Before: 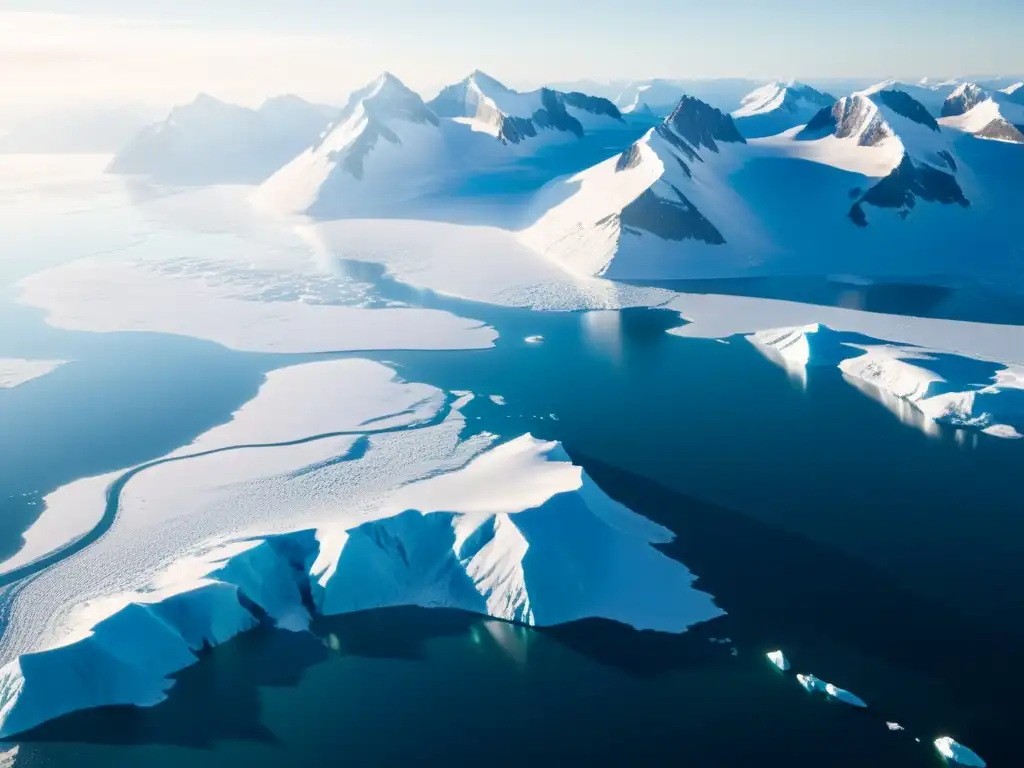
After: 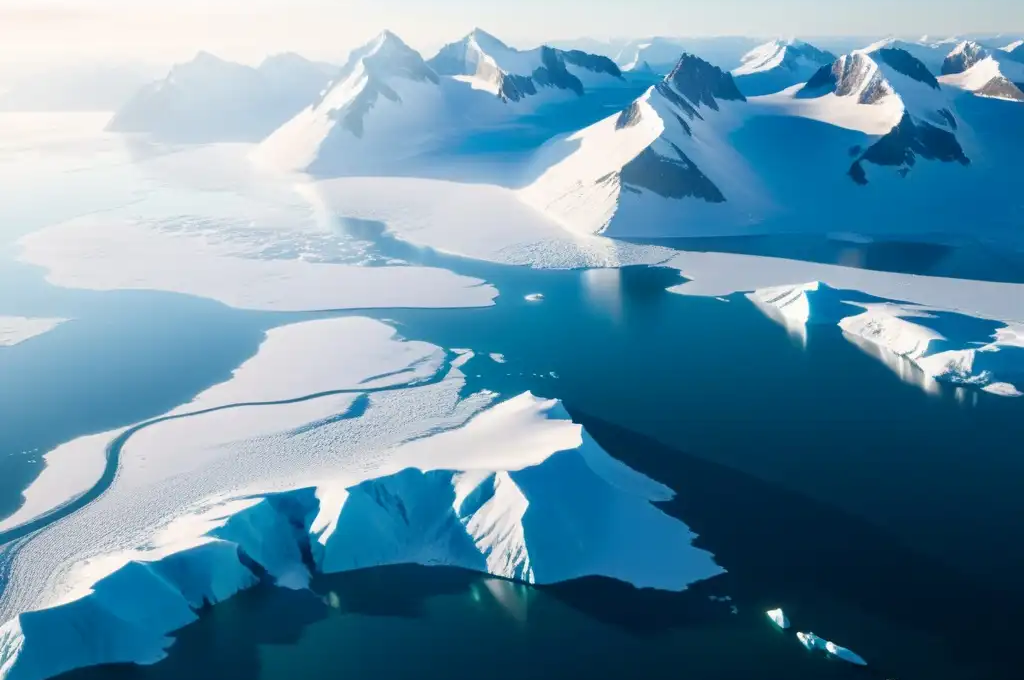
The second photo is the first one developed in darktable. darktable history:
crop and rotate: top 5.501%, bottom 5.859%
